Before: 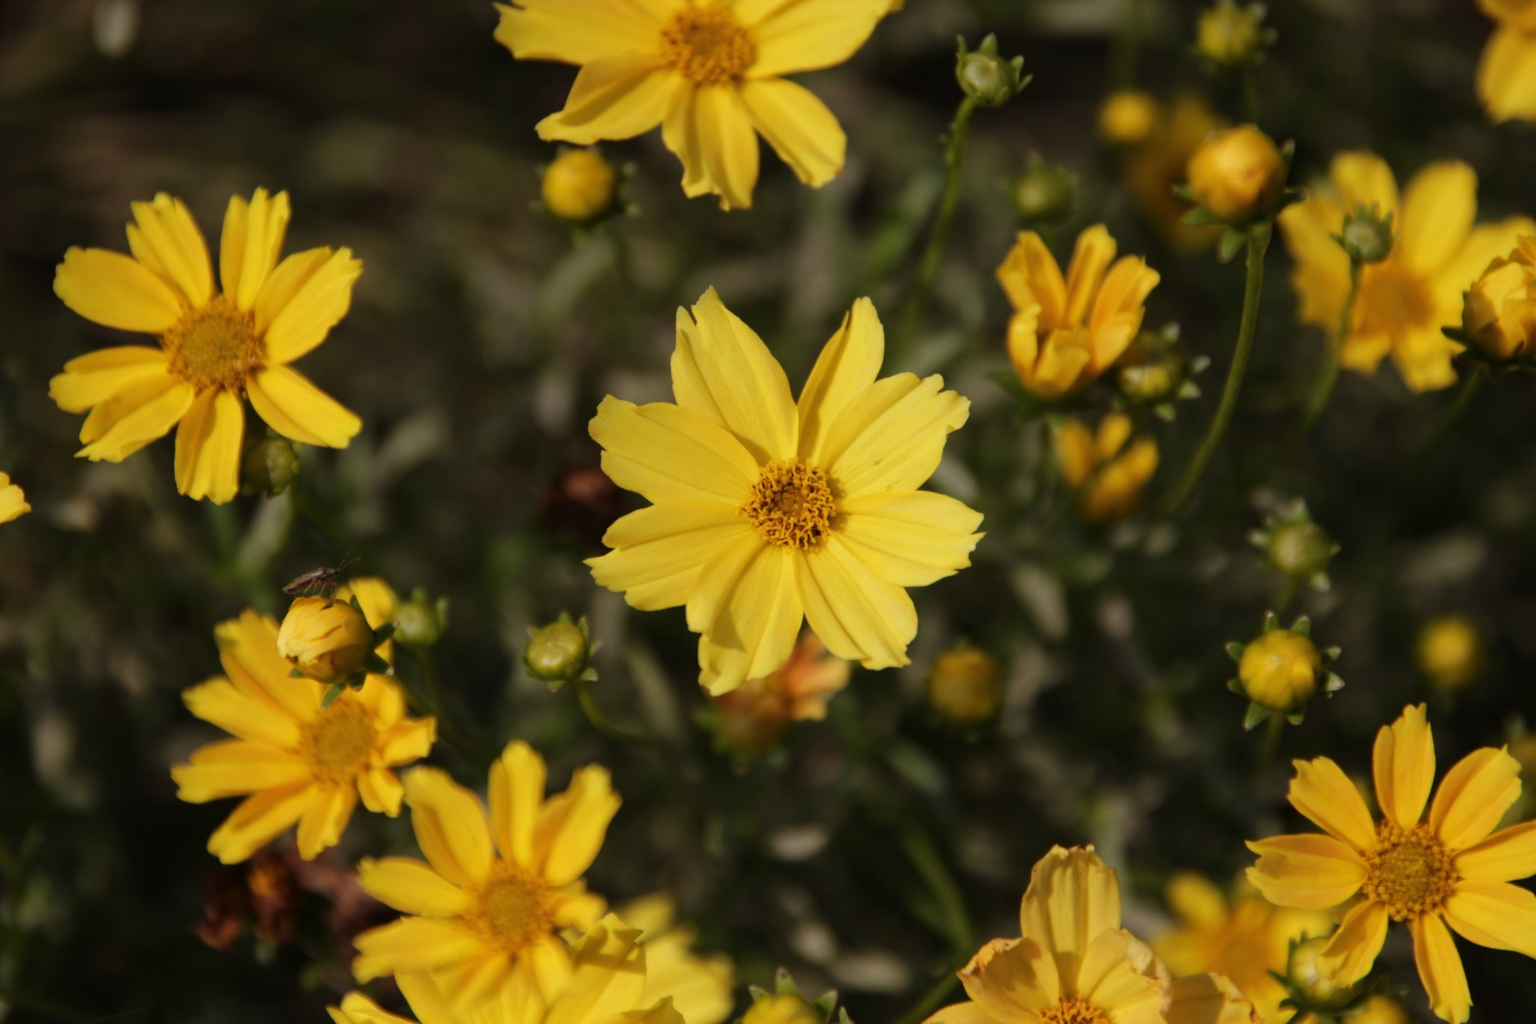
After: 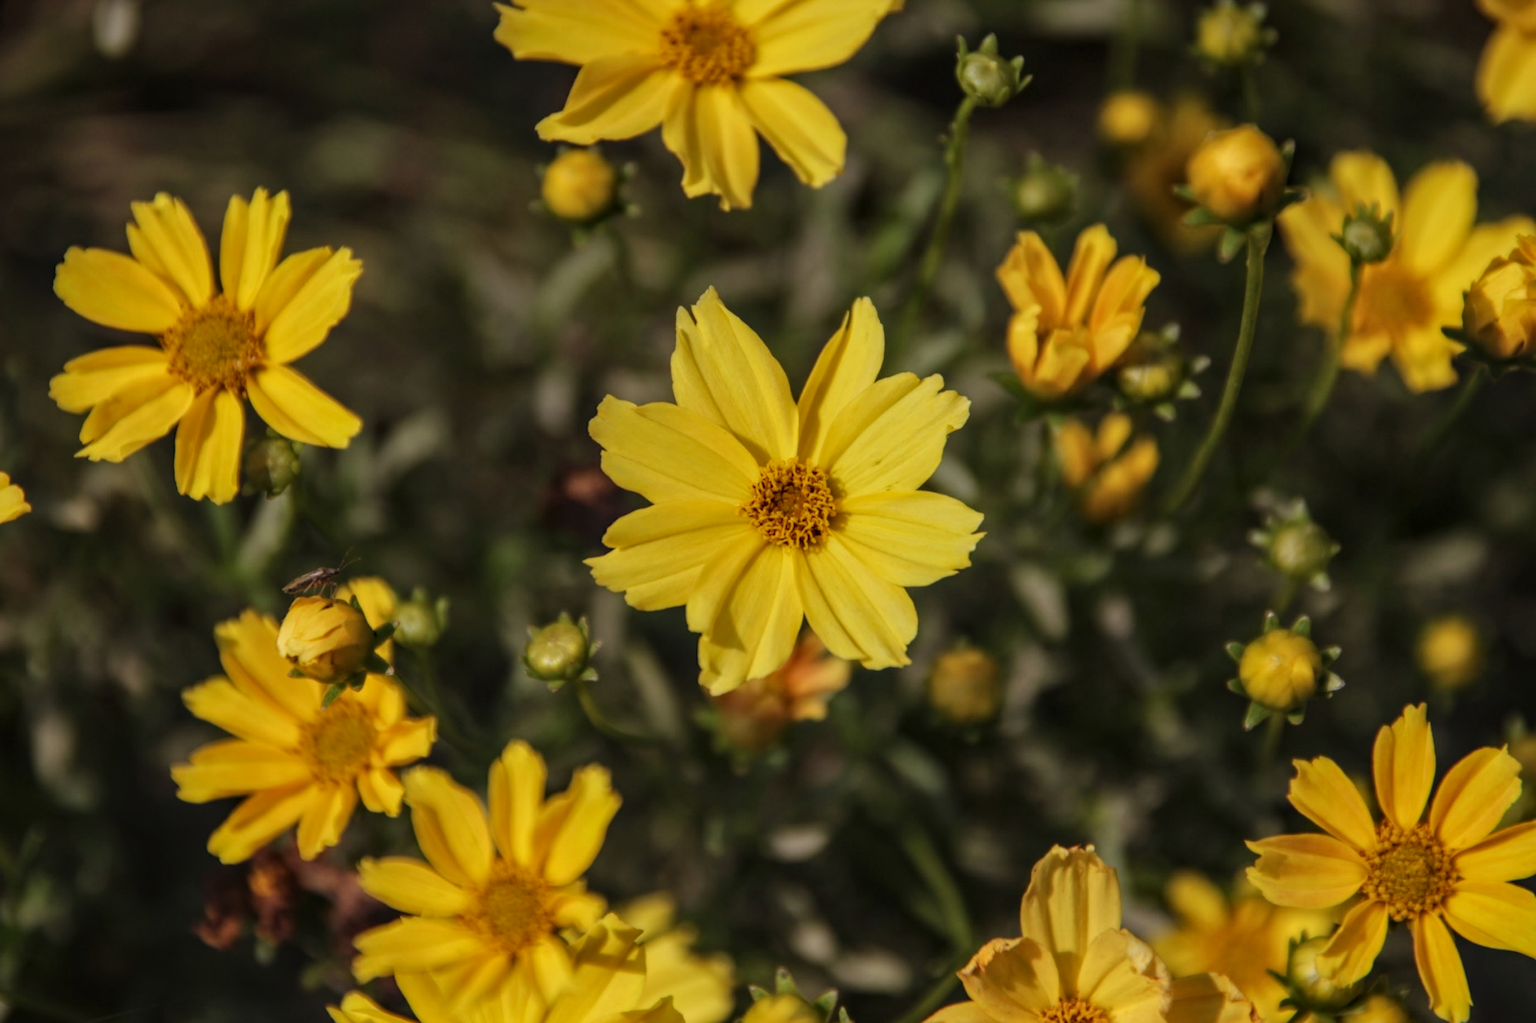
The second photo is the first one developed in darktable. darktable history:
local contrast: highlights 0%, shadows 0%, detail 133%
haze removal: strength 0.02, distance 0.25, compatibility mode true, adaptive false
